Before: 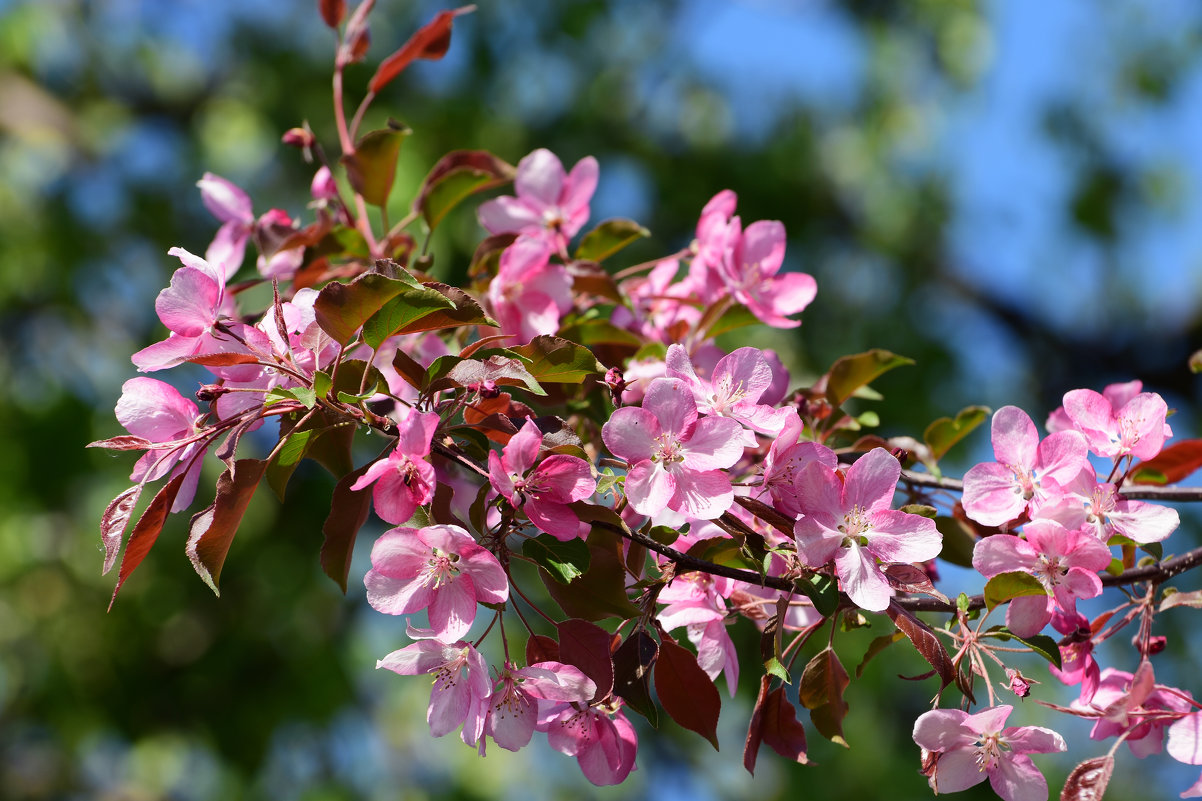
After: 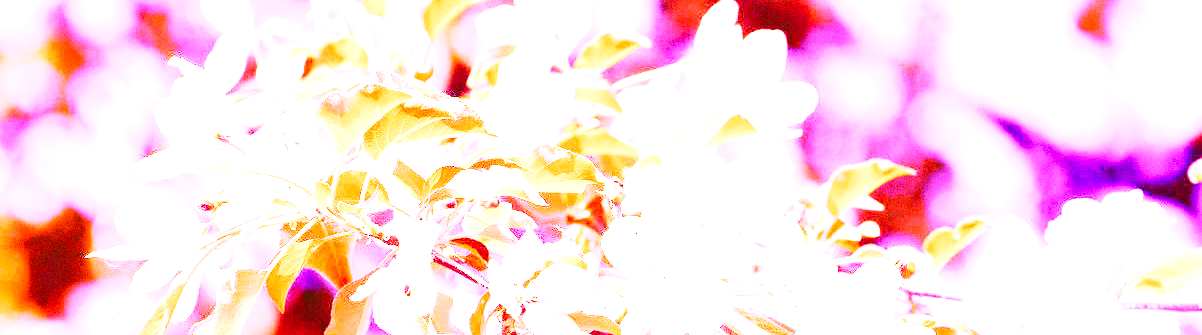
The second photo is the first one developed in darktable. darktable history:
grain: coarseness 0.09 ISO
tone curve: curves: ch0 [(0, 0) (0.003, 0.003) (0.011, 0.013) (0.025, 0.028) (0.044, 0.05) (0.069, 0.079) (0.1, 0.113) (0.136, 0.154) (0.177, 0.201) (0.224, 0.268) (0.277, 0.38) (0.335, 0.486) (0.399, 0.588) (0.468, 0.688) (0.543, 0.787) (0.623, 0.854) (0.709, 0.916) (0.801, 0.957) (0.898, 0.978) (1, 1)], preserve colors none
white balance: red 8, blue 8
crop and rotate: top 23.84%, bottom 34.294%
